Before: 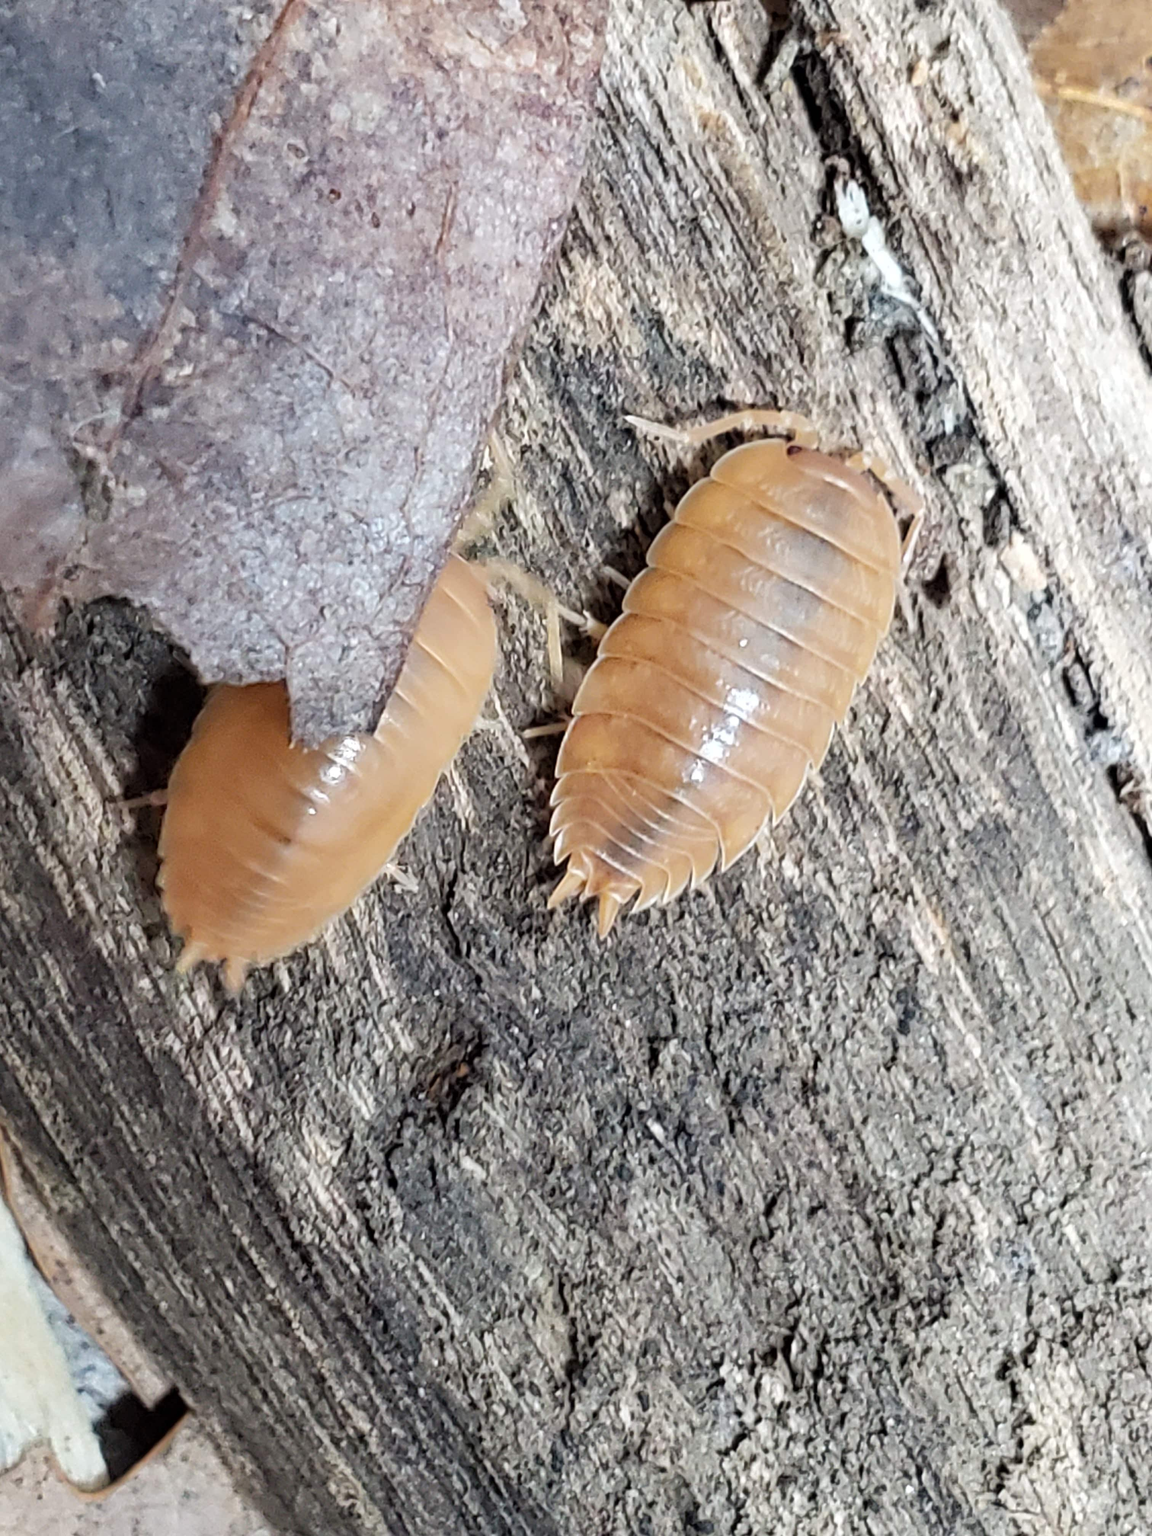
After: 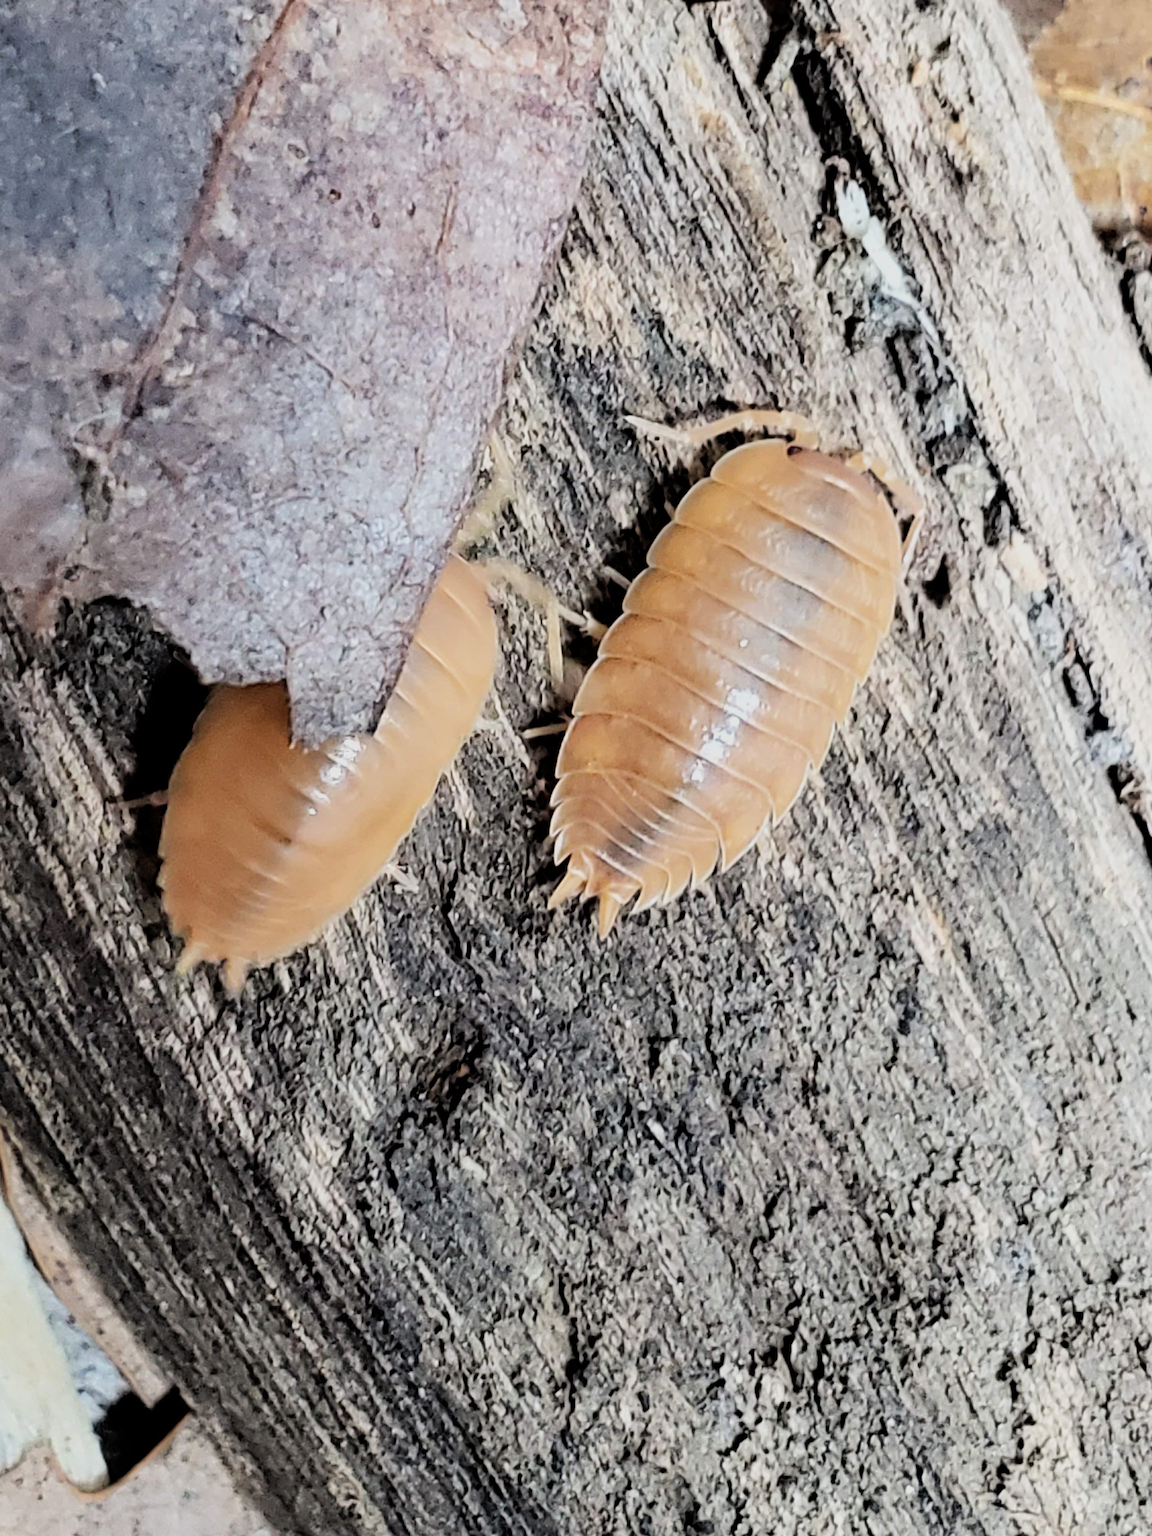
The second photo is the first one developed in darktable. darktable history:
filmic rgb: black relative exposure -5.12 EV, white relative exposure 3.99 EV, threshold 6 EV, hardness 2.88, contrast 1.297, color science v6 (2022), enable highlight reconstruction true
